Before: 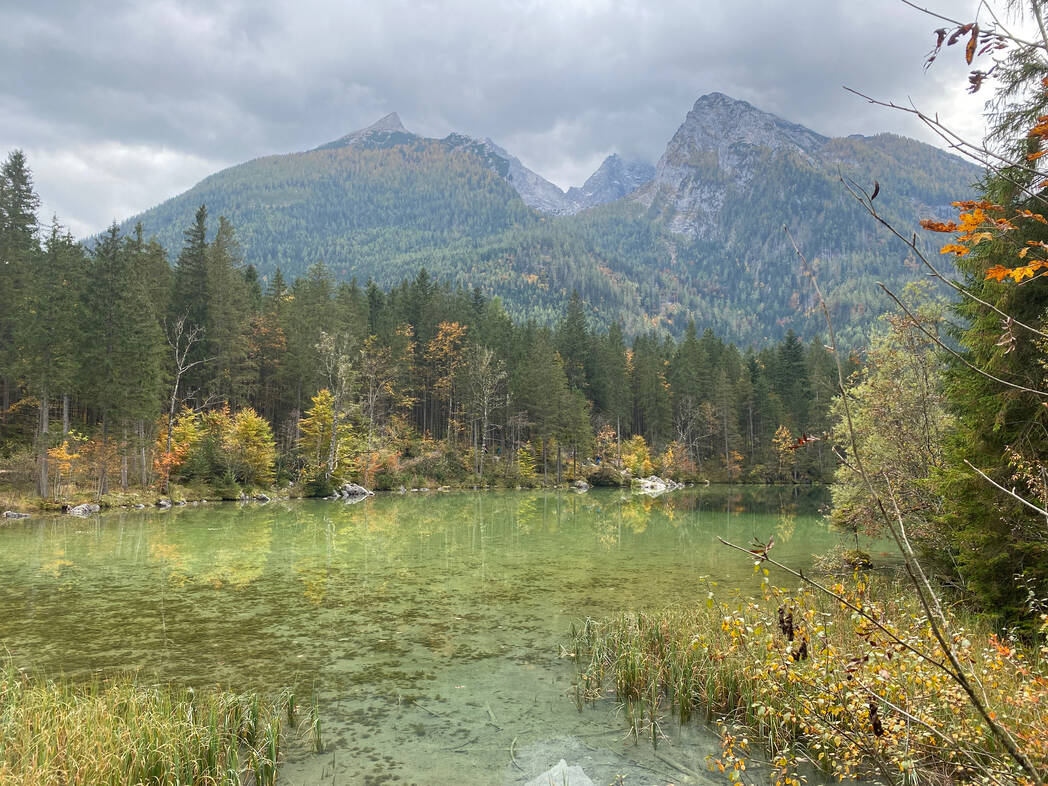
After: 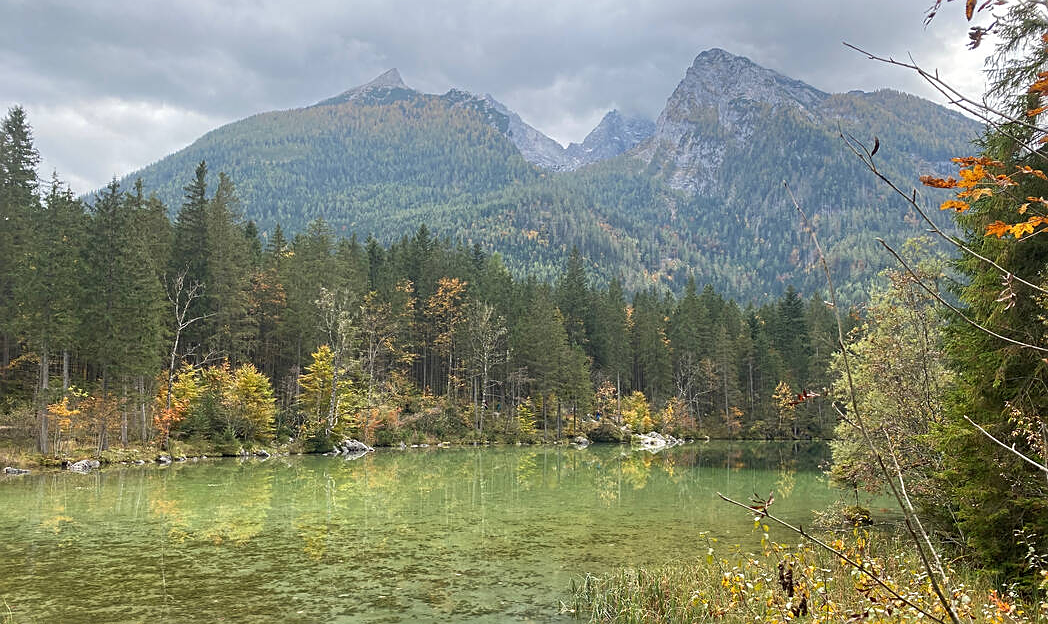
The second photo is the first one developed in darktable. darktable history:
crop and rotate: top 5.667%, bottom 14.937%
sharpen: on, module defaults
